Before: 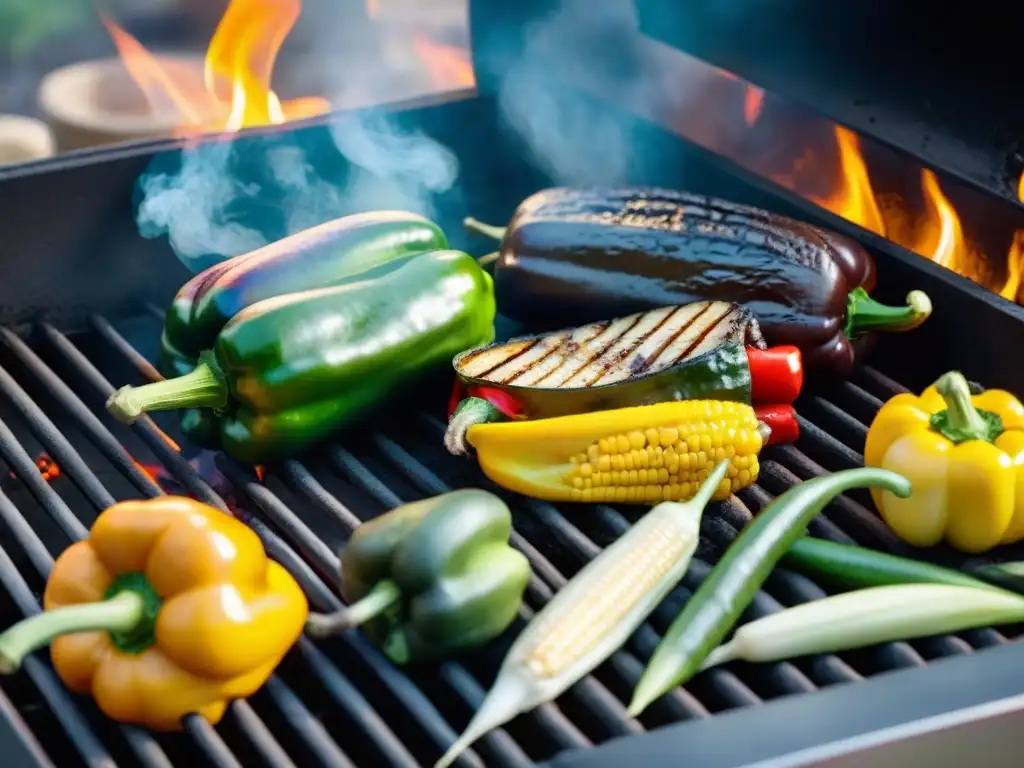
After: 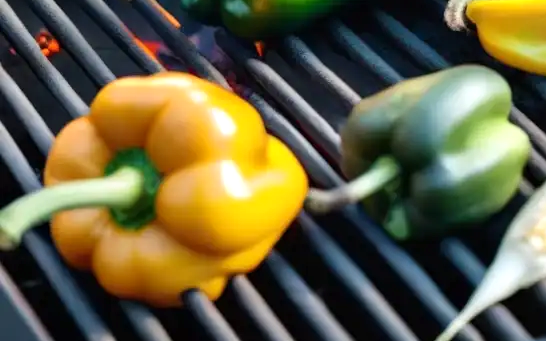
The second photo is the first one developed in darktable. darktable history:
crop and rotate: top 55.303%, right 46.631%, bottom 0.19%
exposure: exposure 0.2 EV, compensate highlight preservation false
